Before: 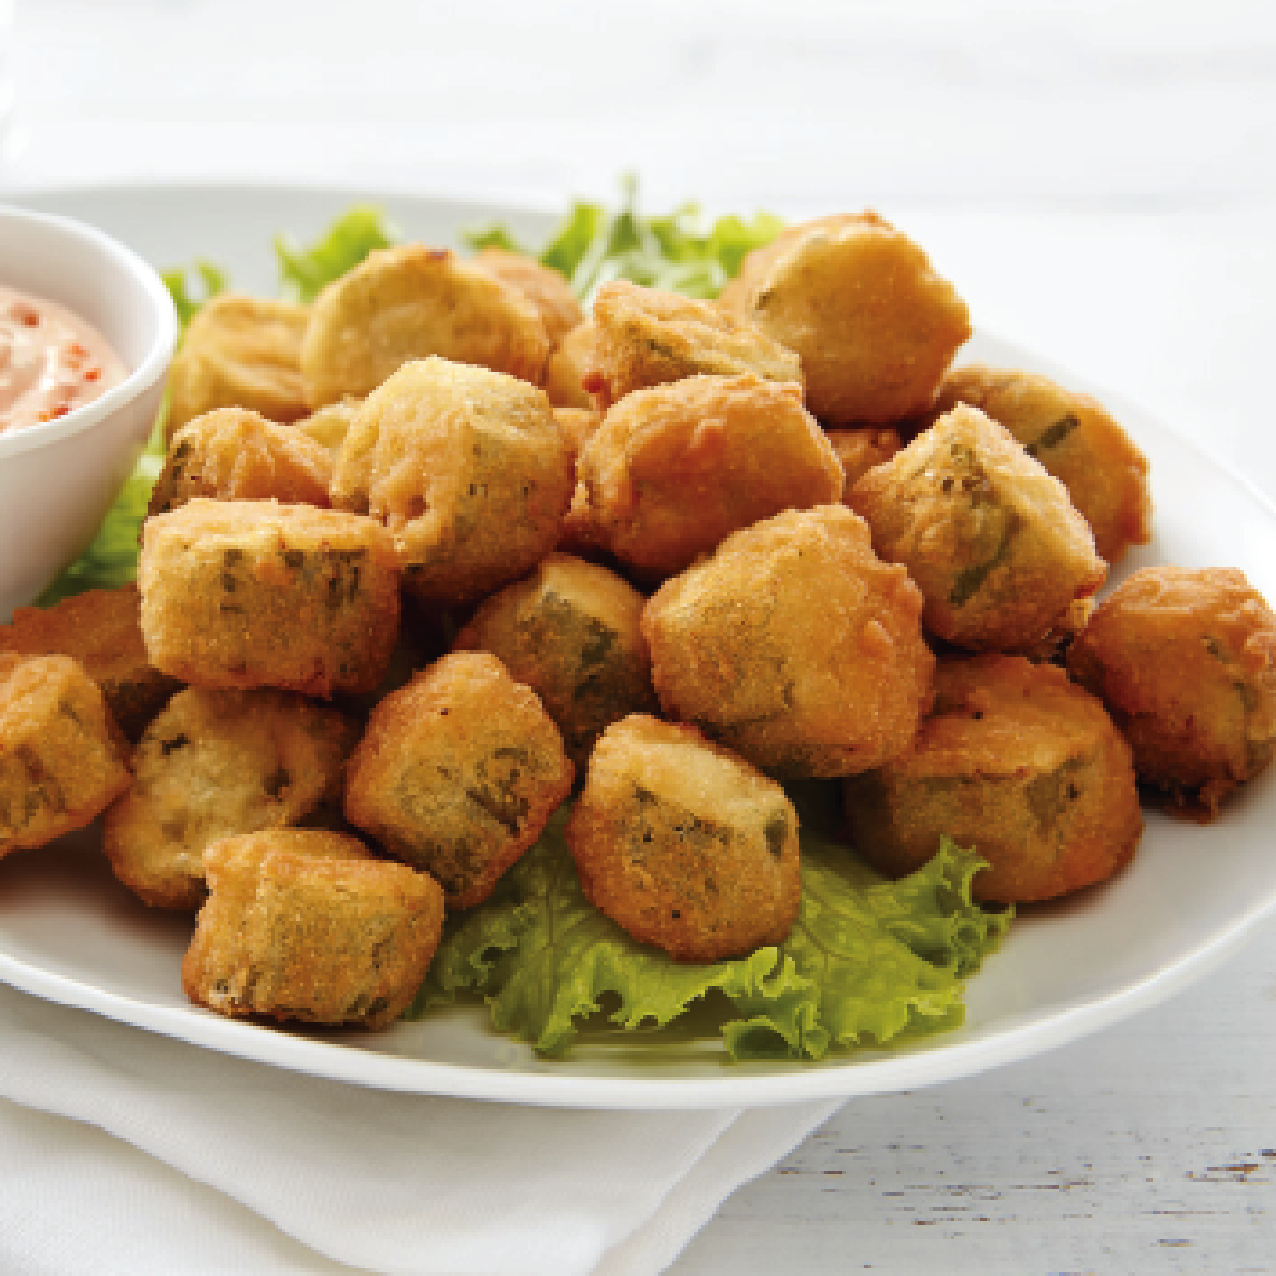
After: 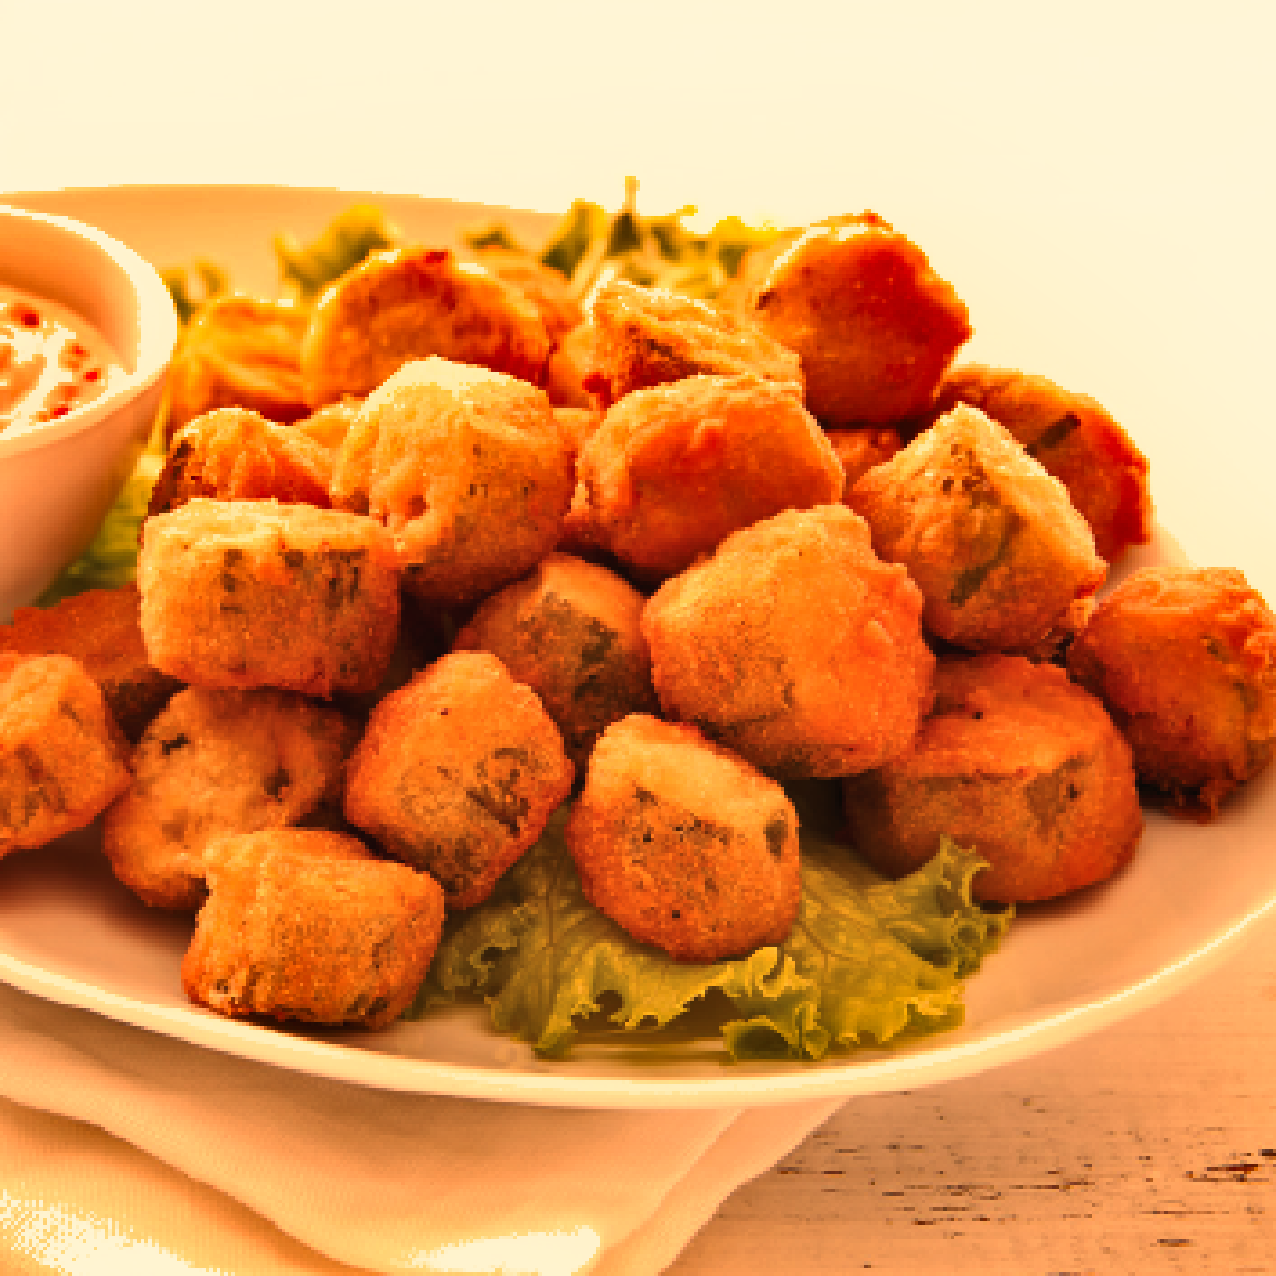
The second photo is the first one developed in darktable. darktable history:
shadows and highlights: radius 108.52, shadows 23.73, highlights -59.32, low approximation 0.01, soften with gaussian
white balance: red 1.467, blue 0.684
